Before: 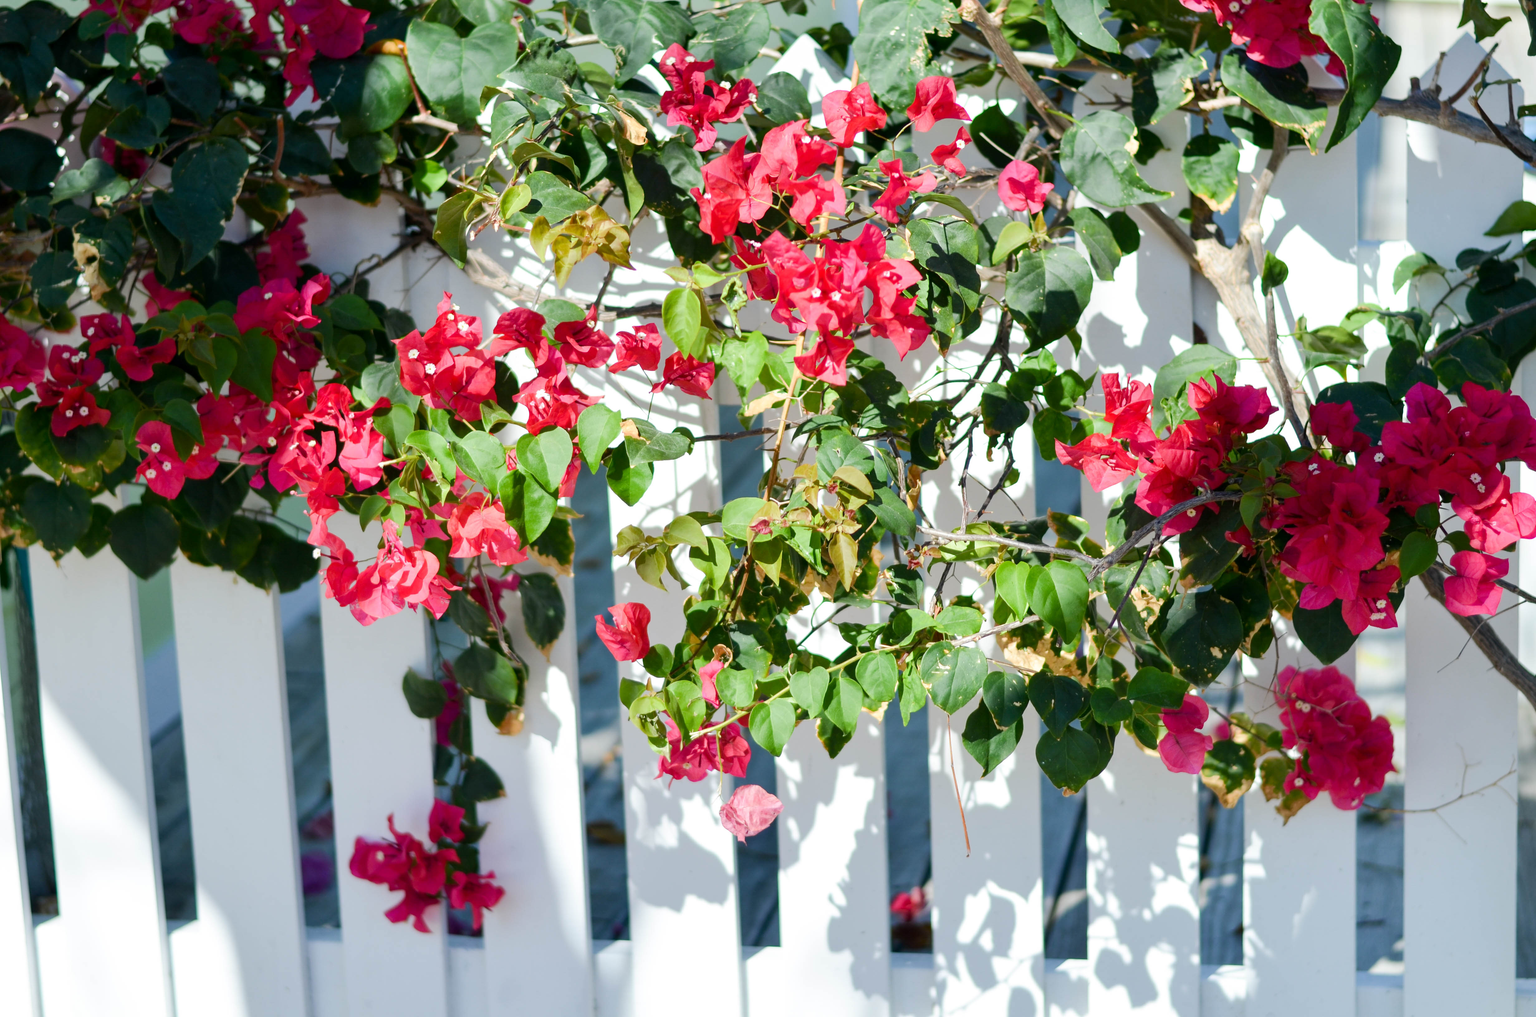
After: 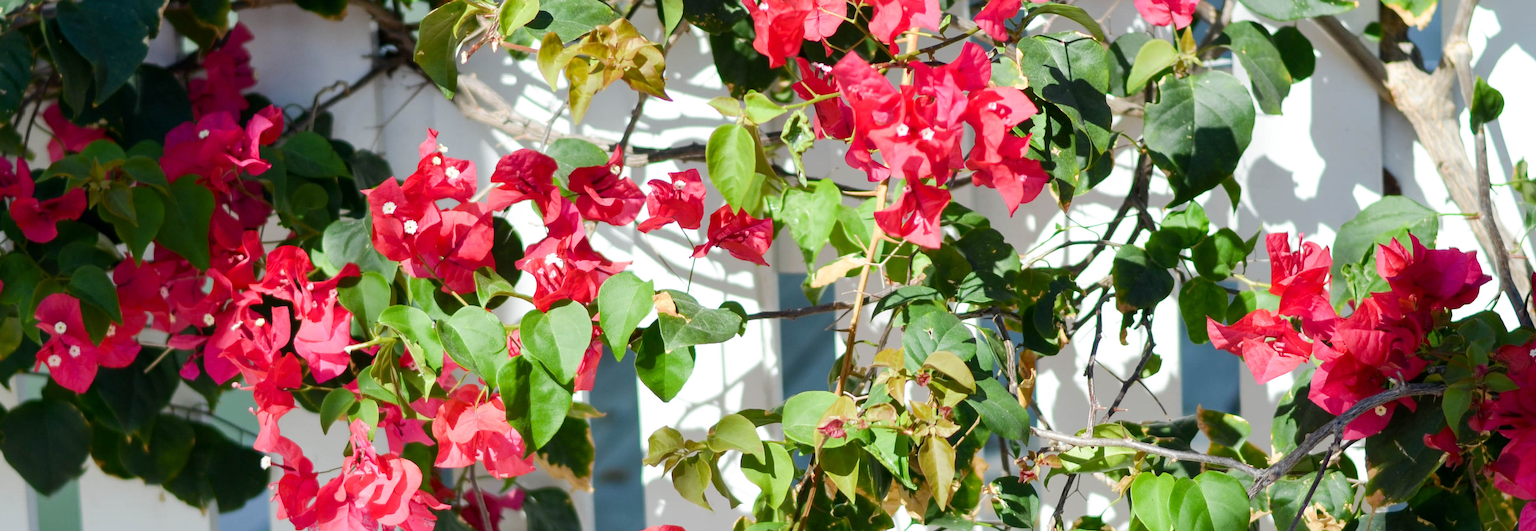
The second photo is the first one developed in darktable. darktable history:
crop: left 7.07%, top 18.806%, right 14.466%, bottom 40.171%
